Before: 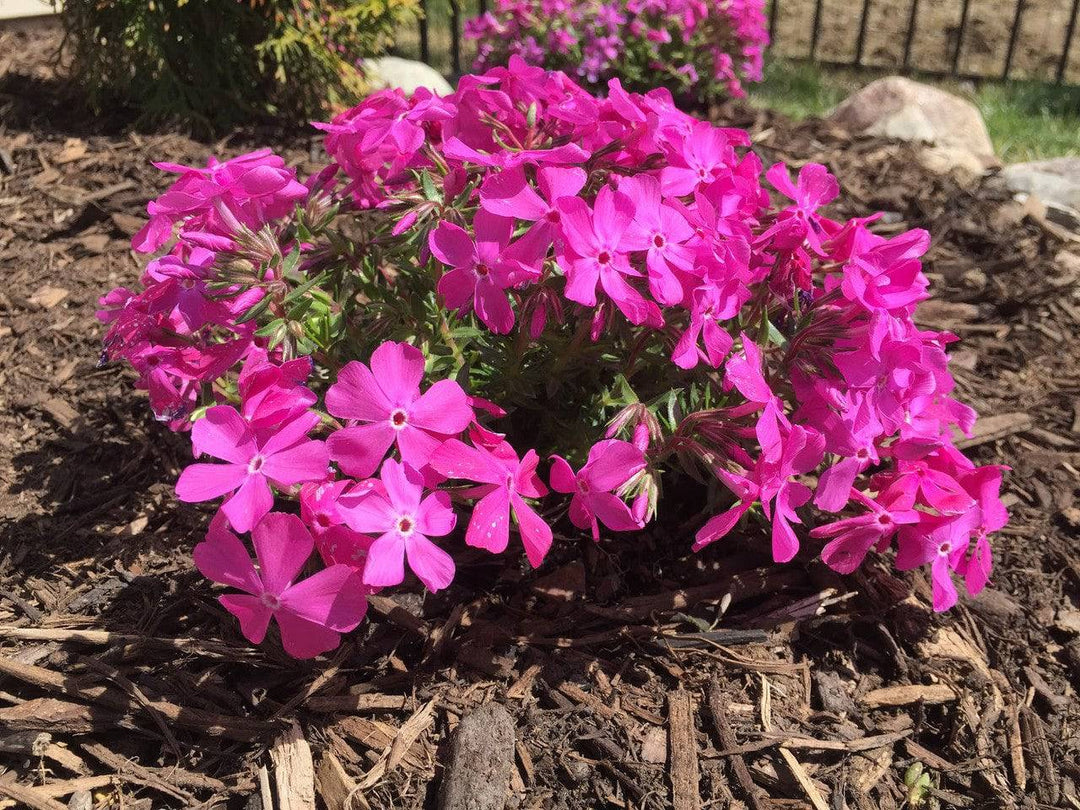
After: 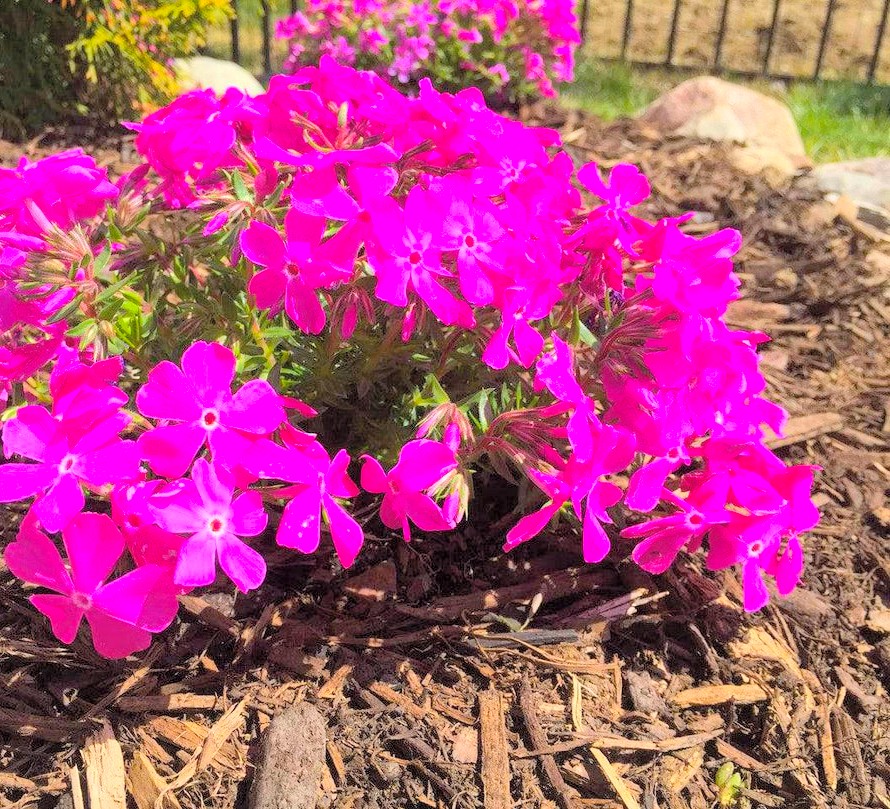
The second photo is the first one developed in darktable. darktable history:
crop: left 17.582%, bottom 0.031%
color balance rgb: linear chroma grading › global chroma 15%, perceptual saturation grading › global saturation 30%
exposure: black level correction 0.001, exposure 0.675 EV, compensate highlight preservation false
global tonemap: drago (0.7, 100)
